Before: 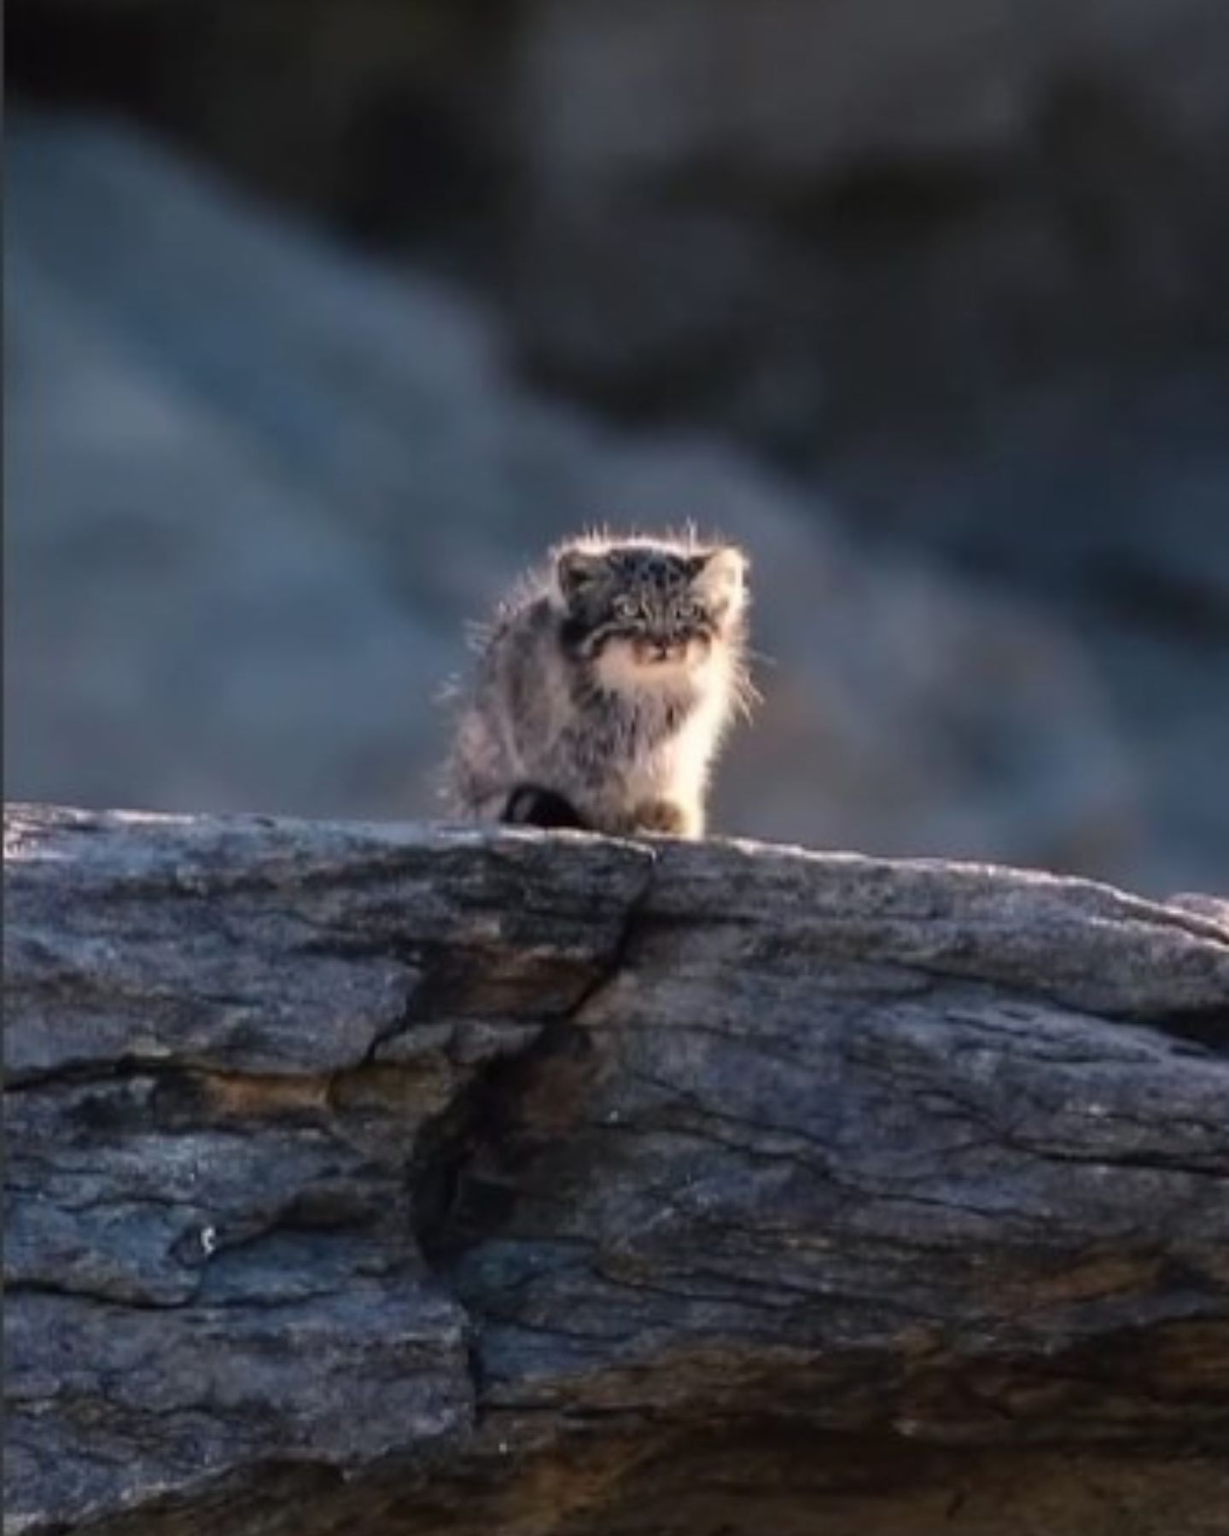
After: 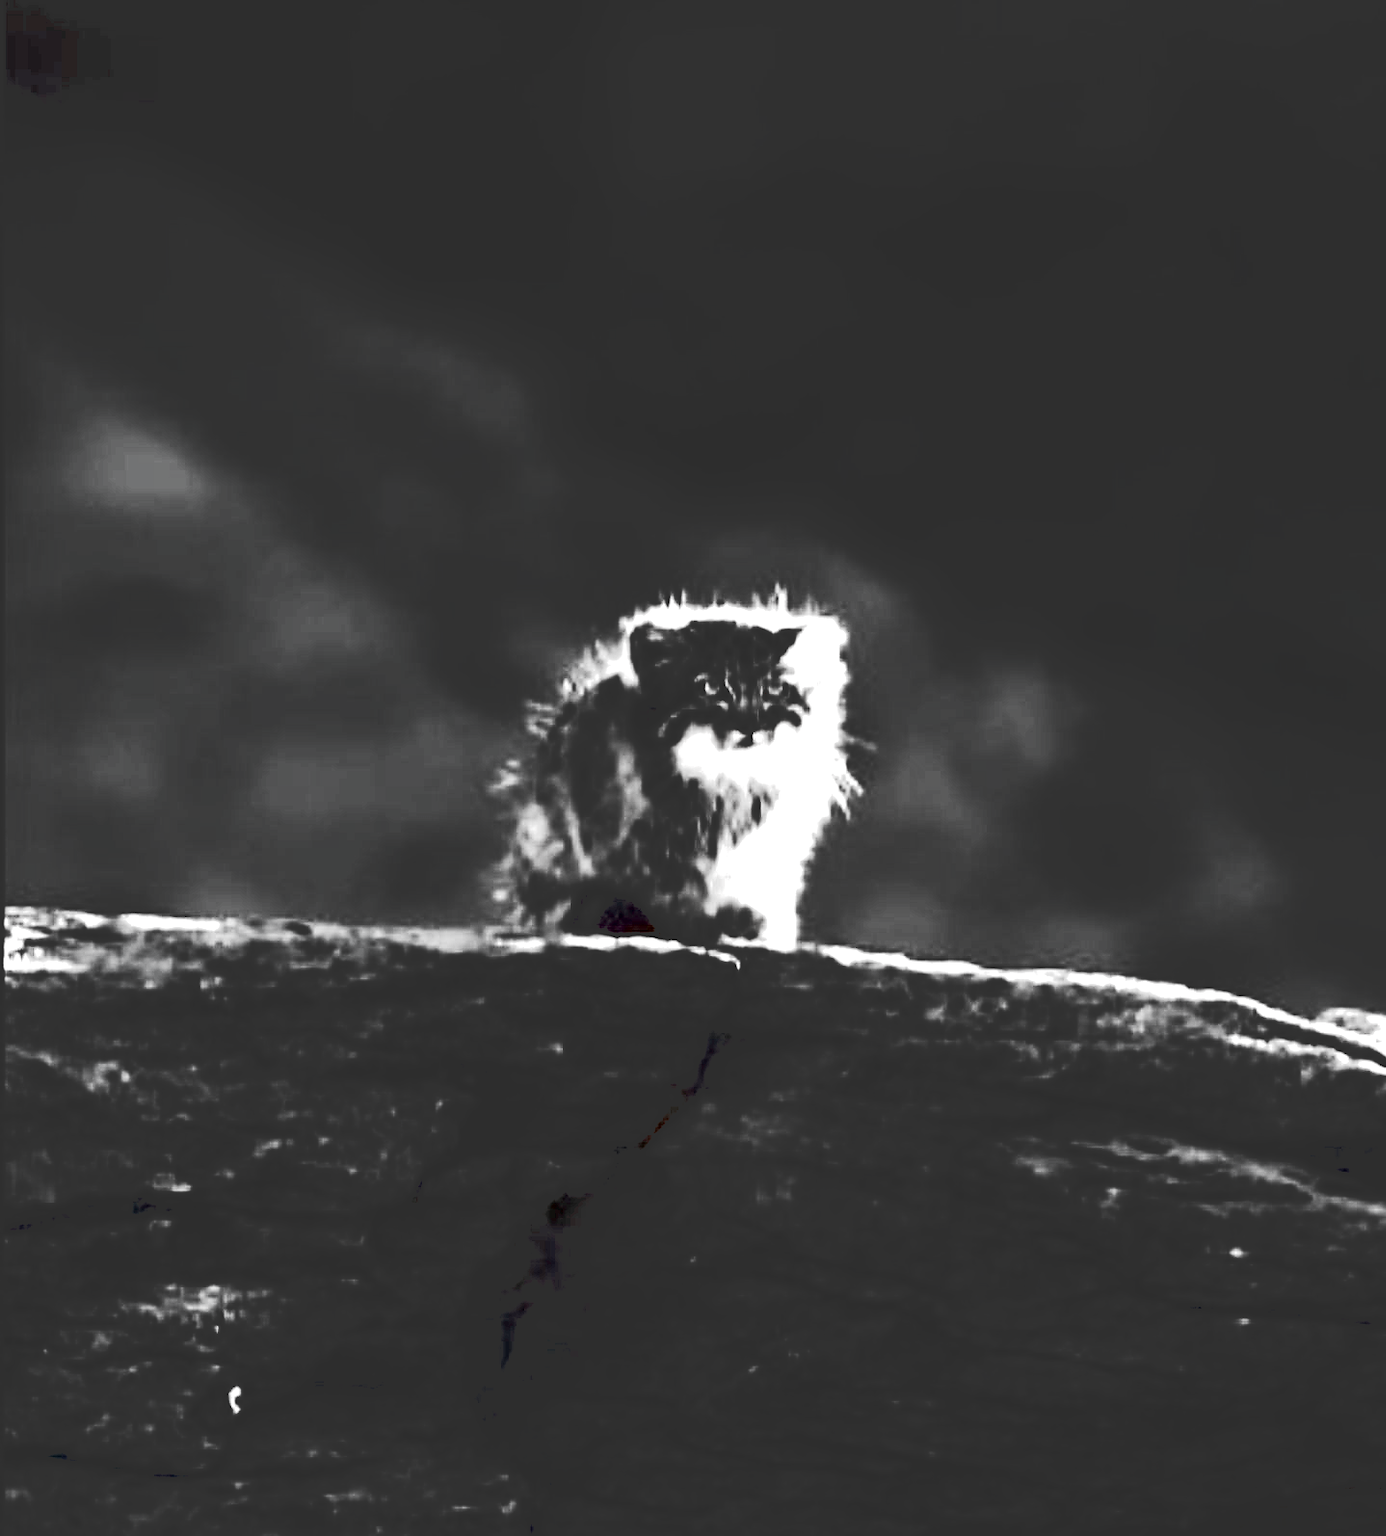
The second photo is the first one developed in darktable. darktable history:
exposure: black level correction 0, exposure 1.744 EV, compensate highlight preservation false
sharpen: radius 1.019
crop and rotate: top 0%, bottom 11.404%
contrast brightness saturation: contrast 0.017, brightness -0.982, saturation -0.988
color zones: curves: ch1 [(0, 0.708) (0.088, 0.648) (0.245, 0.187) (0.429, 0.326) (0.571, 0.498) (0.714, 0.5) (0.857, 0.5) (1, 0.708)]
tone curve: curves: ch0 [(0, 0) (0.003, 0.184) (0.011, 0.184) (0.025, 0.189) (0.044, 0.192) (0.069, 0.194) (0.1, 0.2) (0.136, 0.202) (0.177, 0.206) (0.224, 0.214) (0.277, 0.243) (0.335, 0.297) (0.399, 0.39) (0.468, 0.508) (0.543, 0.653) (0.623, 0.754) (0.709, 0.834) (0.801, 0.887) (0.898, 0.925) (1, 1)], preserve colors none
velvia: strength 6.15%
